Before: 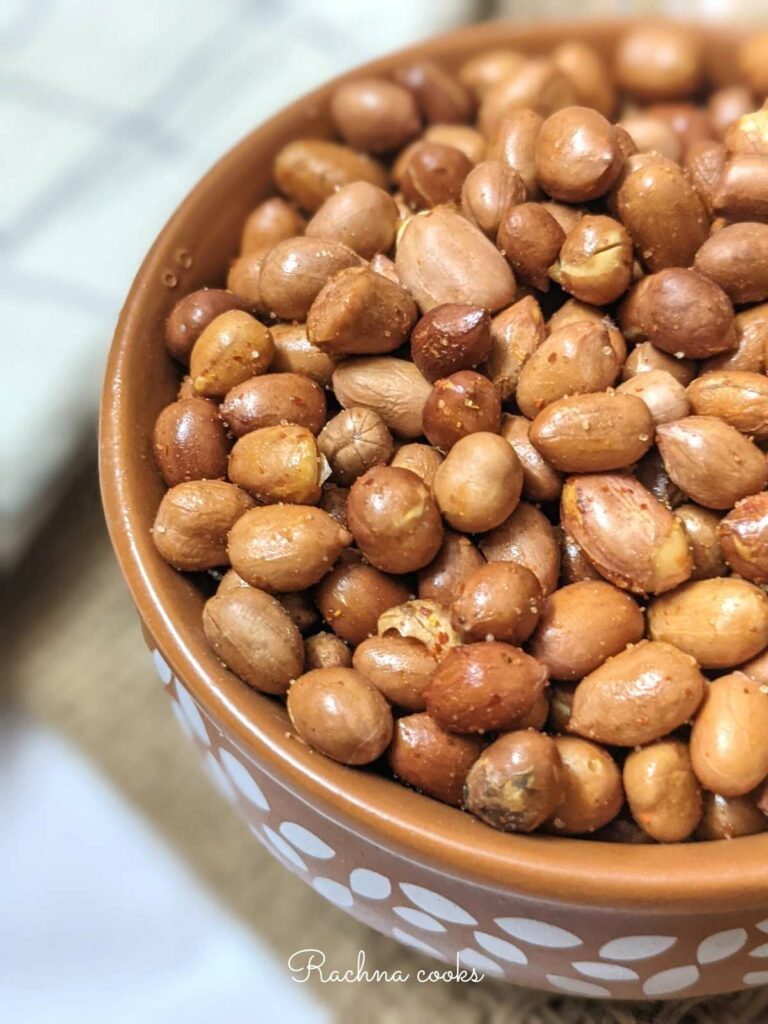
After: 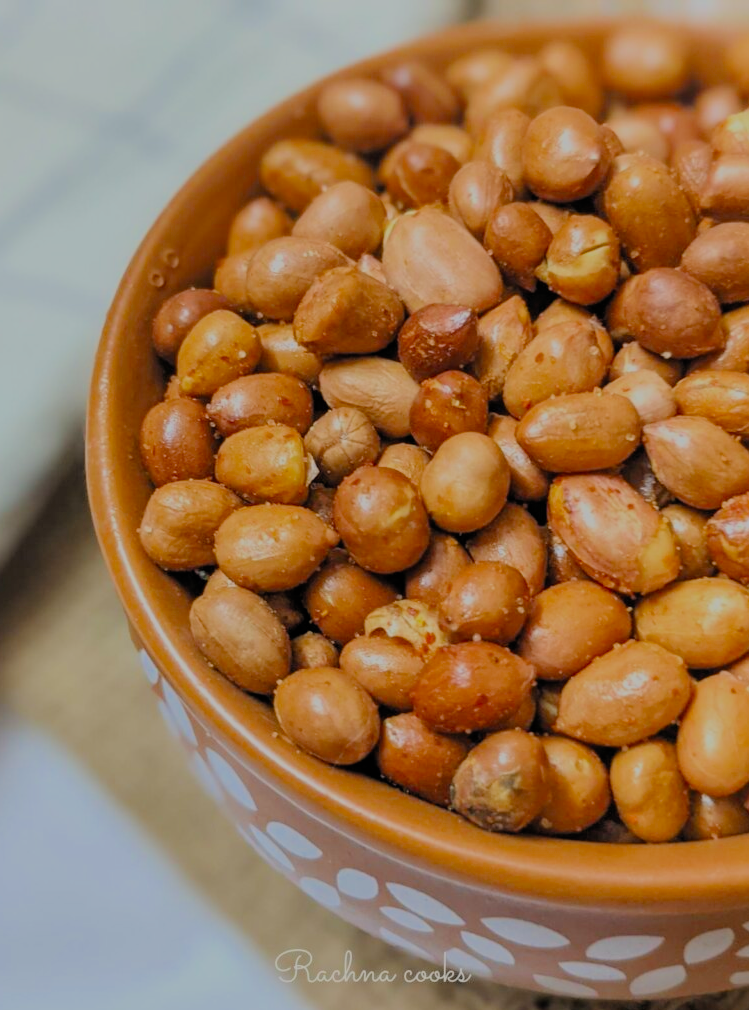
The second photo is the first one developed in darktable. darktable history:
crop and rotate: left 1.774%, right 0.633%, bottom 1.28%
filmic rgb: white relative exposure 8 EV, threshold 3 EV, hardness 2.44, latitude 10.07%, contrast 0.72, highlights saturation mix 10%, shadows ↔ highlights balance 1.38%, color science v4 (2020), enable highlight reconstruction true
